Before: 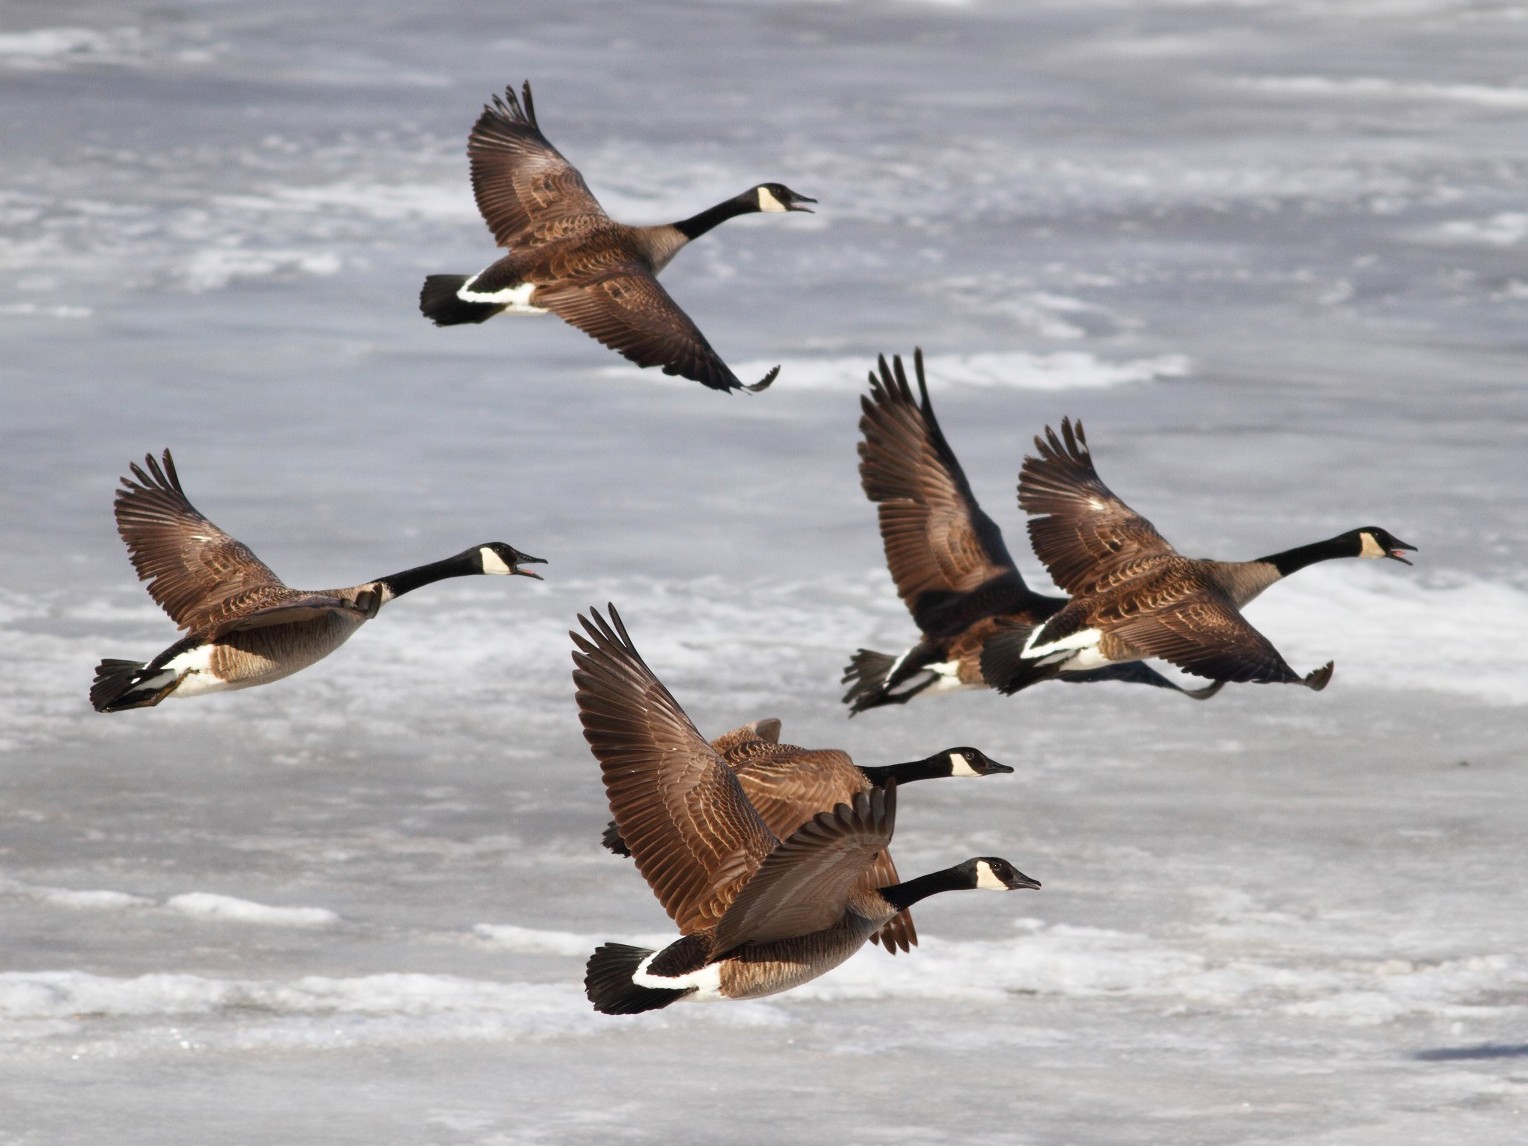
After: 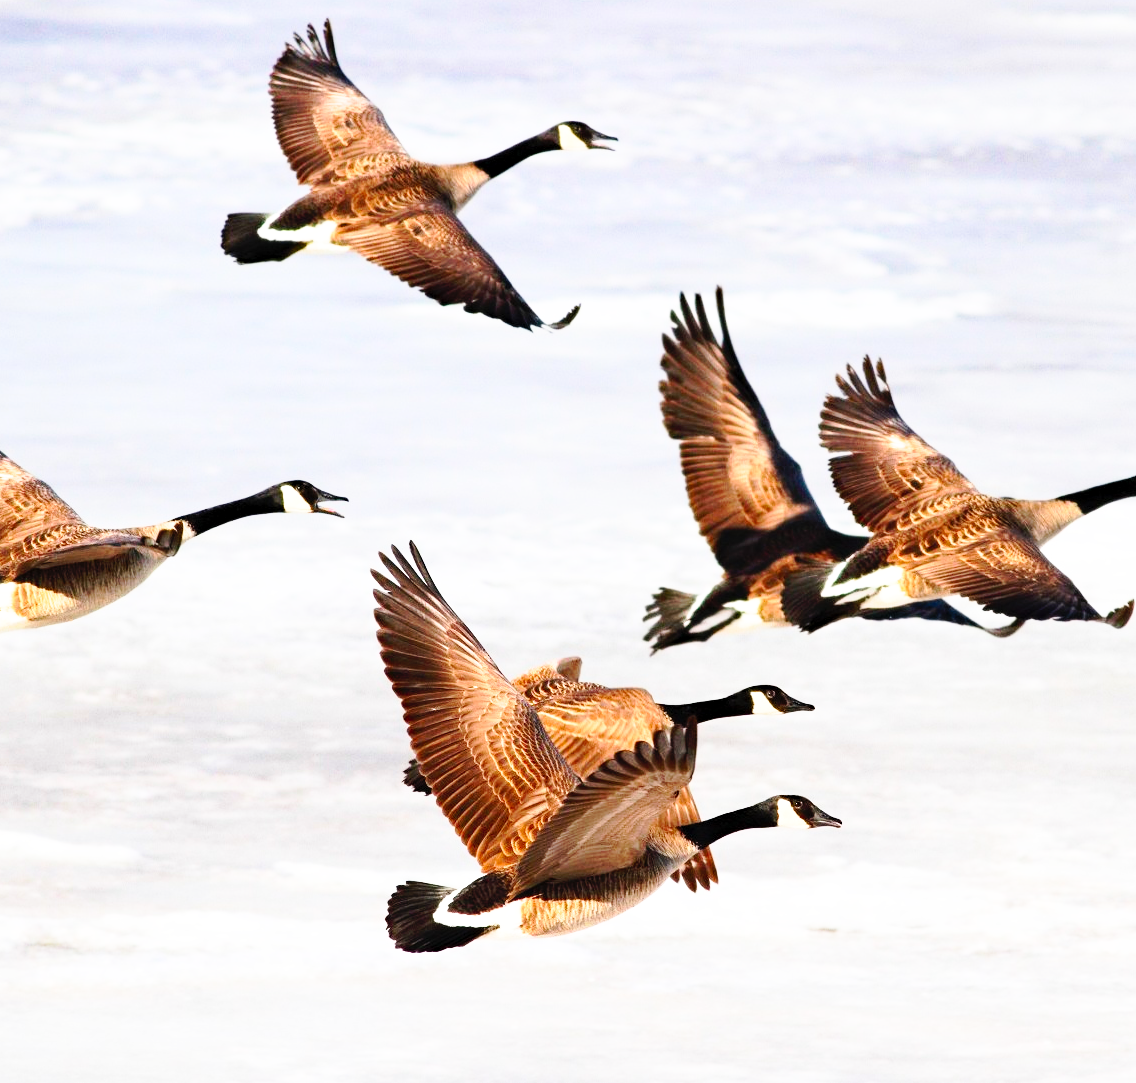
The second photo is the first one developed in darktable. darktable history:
crop and rotate: left 13.05%, top 5.429%, right 12.603%
haze removal: compatibility mode true, adaptive false
base curve: curves: ch0 [(0, 0) (0.012, 0.01) (0.073, 0.168) (0.31, 0.711) (0.645, 0.957) (1, 1)], preserve colors none
tone curve: curves: ch0 [(0, 0) (0.003, 0.003) (0.011, 0.01) (0.025, 0.023) (0.044, 0.041) (0.069, 0.064) (0.1, 0.092) (0.136, 0.125) (0.177, 0.163) (0.224, 0.207) (0.277, 0.255) (0.335, 0.309) (0.399, 0.375) (0.468, 0.459) (0.543, 0.548) (0.623, 0.629) (0.709, 0.716) (0.801, 0.808) (0.898, 0.911) (1, 1)], preserve colors none
contrast brightness saturation: contrast 0.197, brightness 0.164, saturation 0.229
